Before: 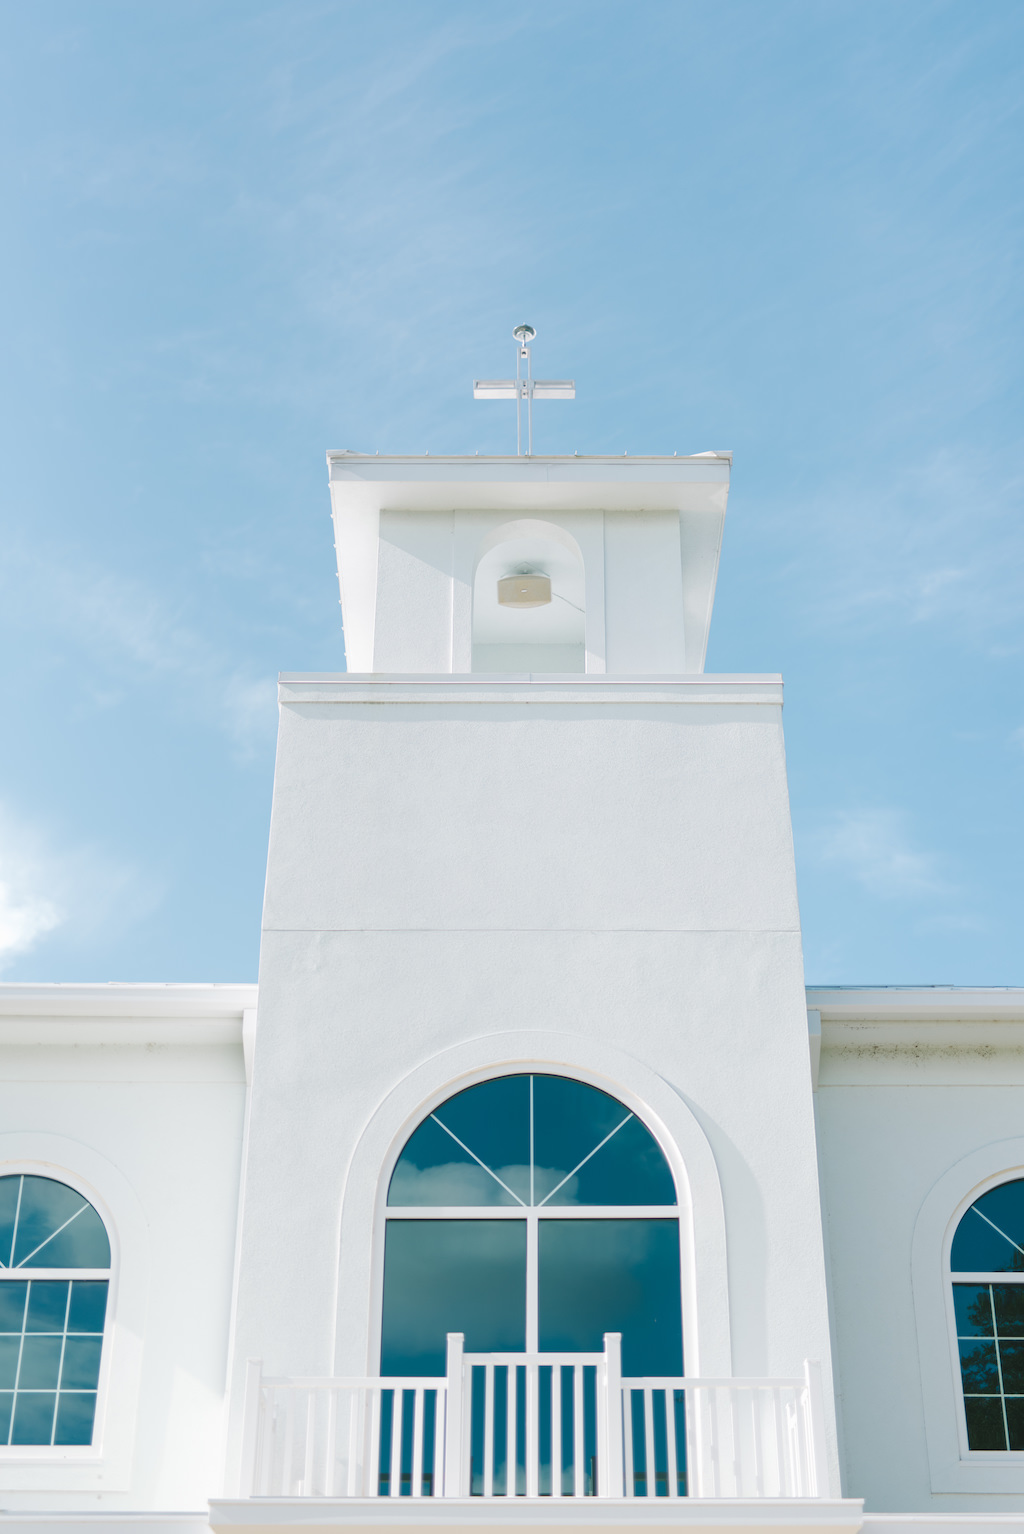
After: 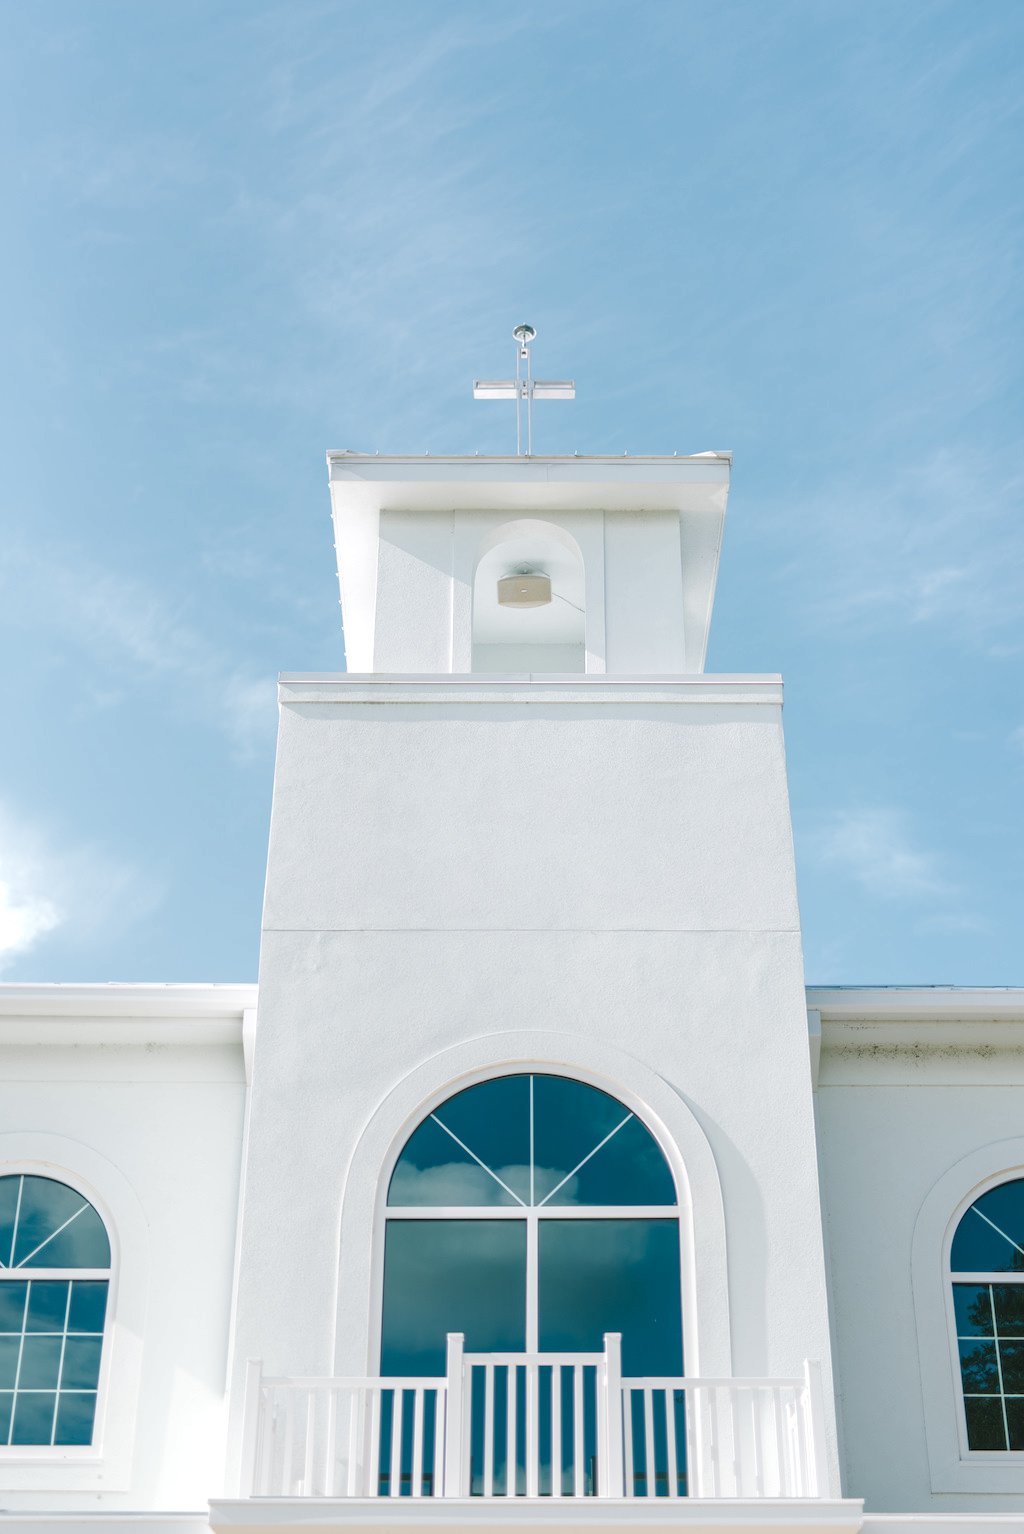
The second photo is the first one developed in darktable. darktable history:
local contrast: highlights 35%, detail 134%
